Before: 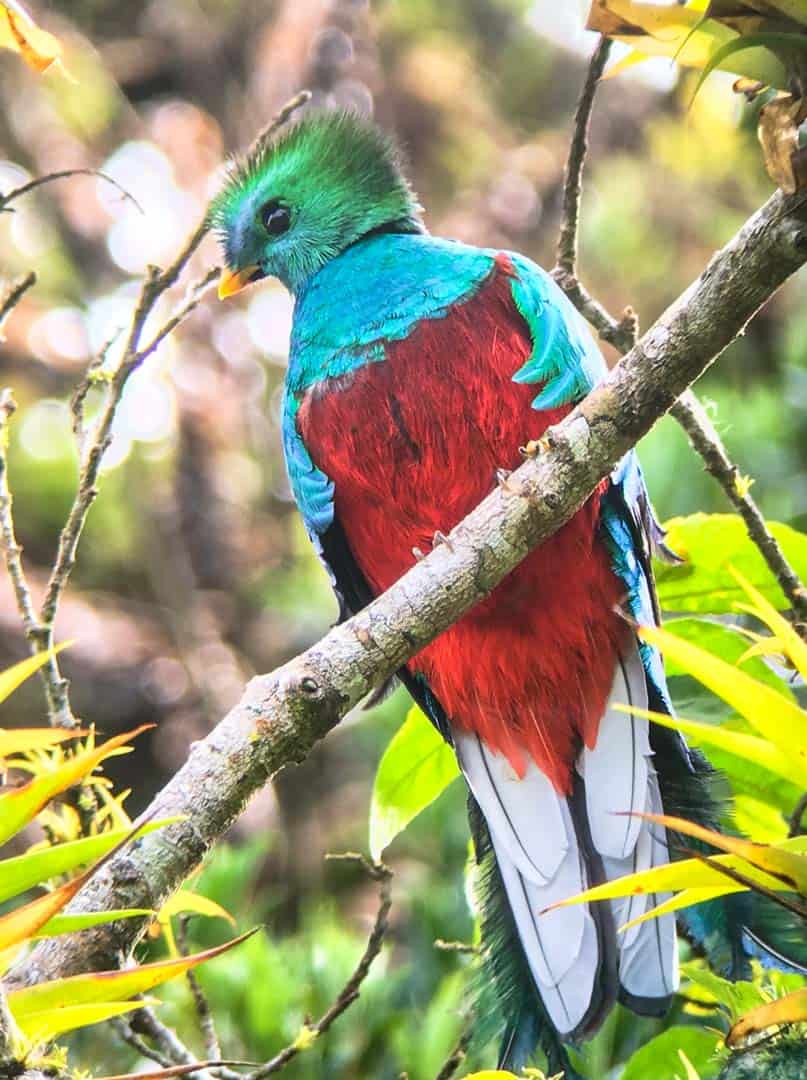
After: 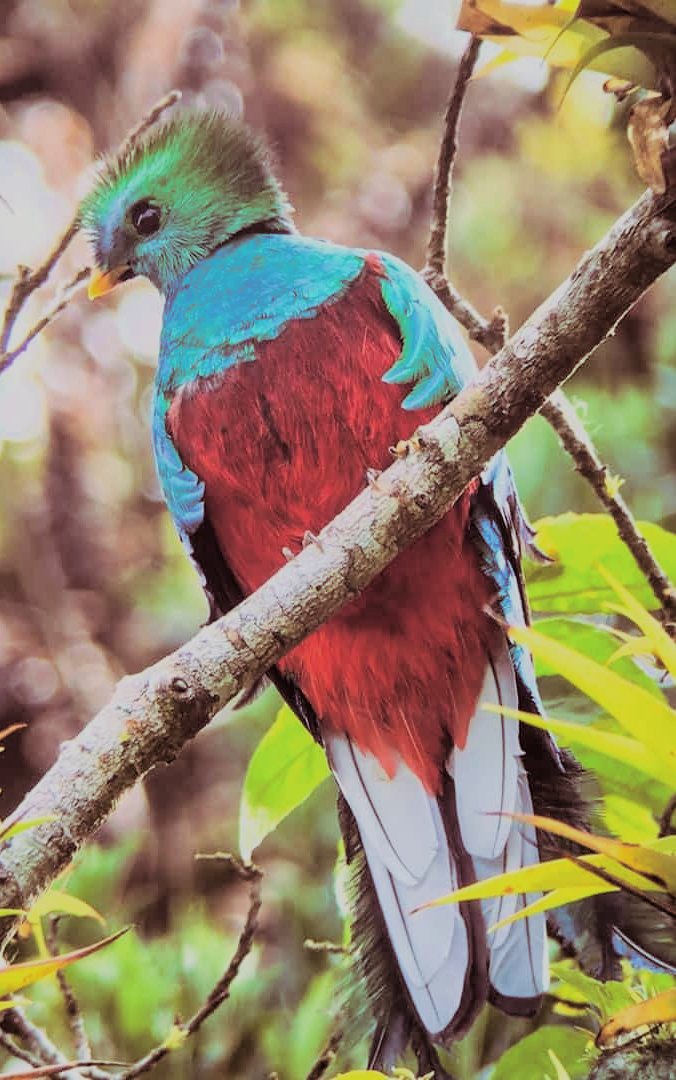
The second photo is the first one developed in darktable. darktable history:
split-toning: on, module defaults
crop: left 16.145%
filmic rgb: black relative exposure -7.65 EV, white relative exposure 4.56 EV, hardness 3.61
